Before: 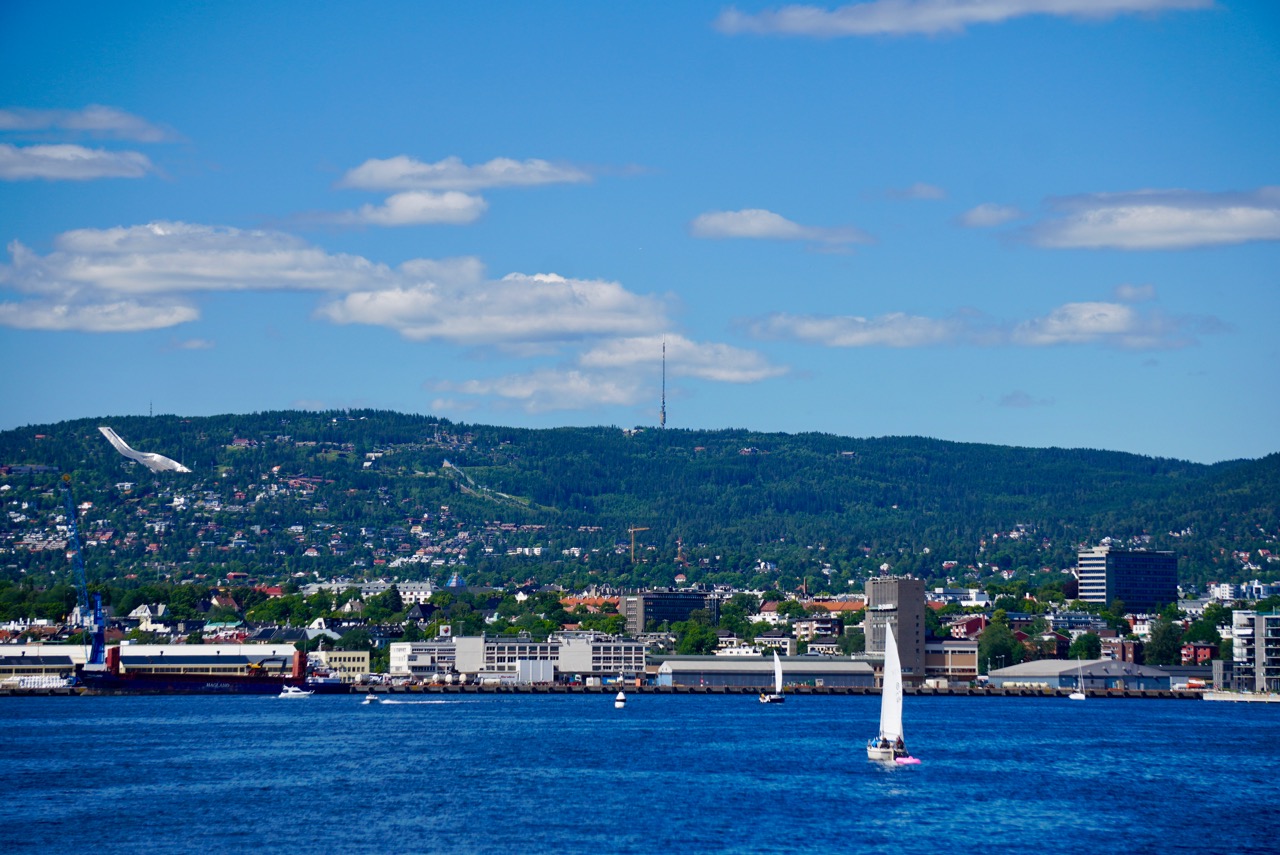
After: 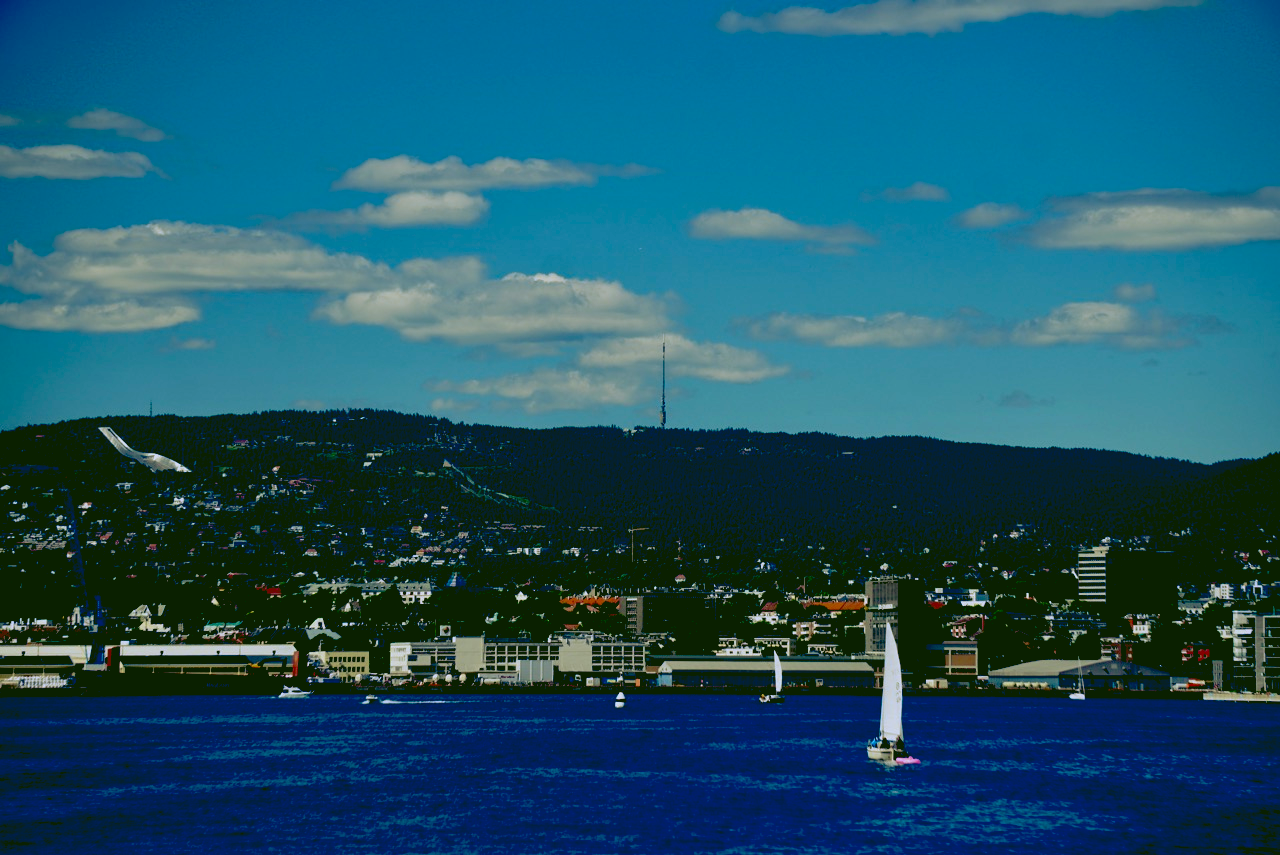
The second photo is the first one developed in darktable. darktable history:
rgb curve: curves: ch0 [(0.123, 0.061) (0.995, 0.887)]; ch1 [(0.06, 0.116) (1, 0.906)]; ch2 [(0, 0) (0.824, 0.69) (1, 1)], mode RGB, independent channels, compensate middle gray true
exposure: black level correction 0.1, exposure -0.092 EV, compensate highlight preservation false
white balance: emerald 1
